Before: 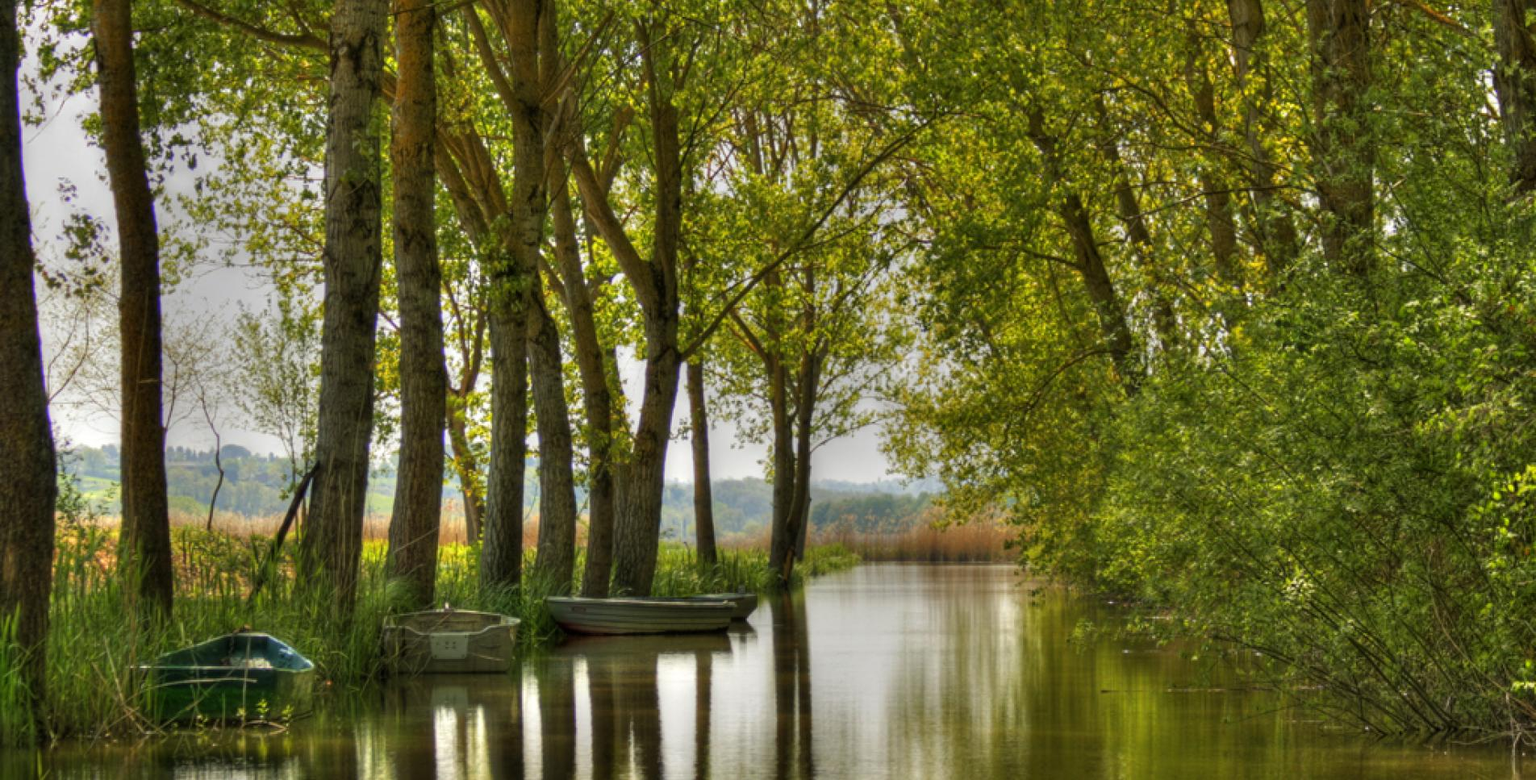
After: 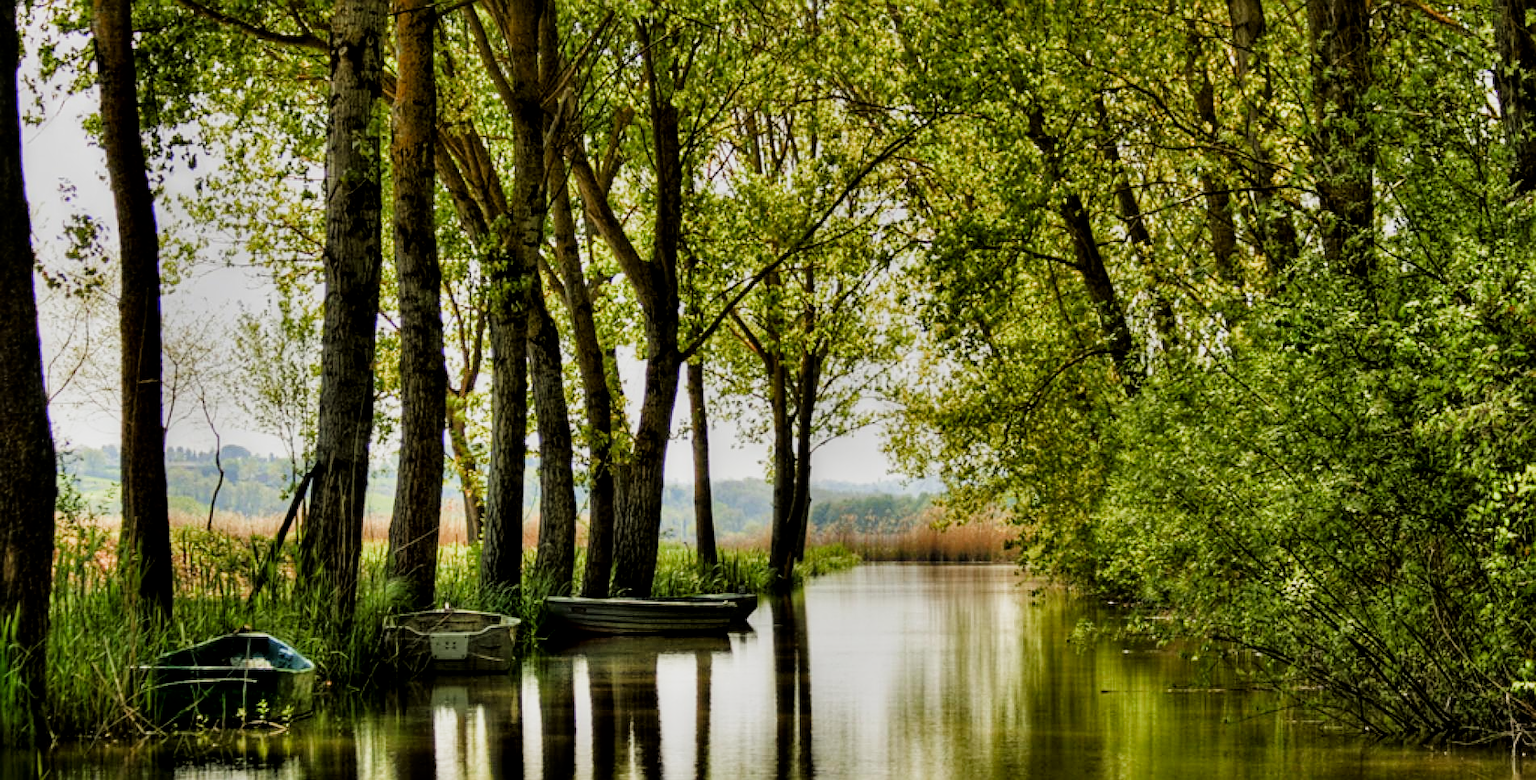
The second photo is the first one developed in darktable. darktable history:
sharpen: on, module defaults
contrast brightness saturation: contrast 0.07, brightness -0.13, saturation 0.055
filmic rgb: black relative exposure -7.65 EV, white relative exposure 4.56 EV, hardness 3.61, contrast 1.052, color science v4 (2020)
tone curve: curves: ch0 [(0, 0) (0.07, 0.052) (0.23, 0.254) (0.486, 0.53) (0.822, 0.825) (0.994, 0.955)]; ch1 [(0, 0) (0.226, 0.261) (0.379, 0.442) (0.469, 0.472) (0.495, 0.495) (0.514, 0.504) (0.561, 0.568) (0.59, 0.612) (1, 1)]; ch2 [(0, 0) (0.269, 0.299) (0.459, 0.441) (0.498, 0.499) (0.523, 0.52) (0.551, 0.576) (0.629, 0.643) (0.659, 0.681) (0.718, 0.764) (1, 1)], color space Lab, linked channels, preserve colors none
tone equalizer: -8 EV -0.711 EV, -7 EV -0.701 EV, -6 EV -0.58 EV, -5 EV -0.418 EV, -3 EV 0.397 EV, -2 EV 0.6 EV, -1 EV 0.7 EV, +0 EV 0.747 EV
local contrast: mode bilateral grid, contrast 19, coarseness 50, detail 127%, midtone range 0.2
